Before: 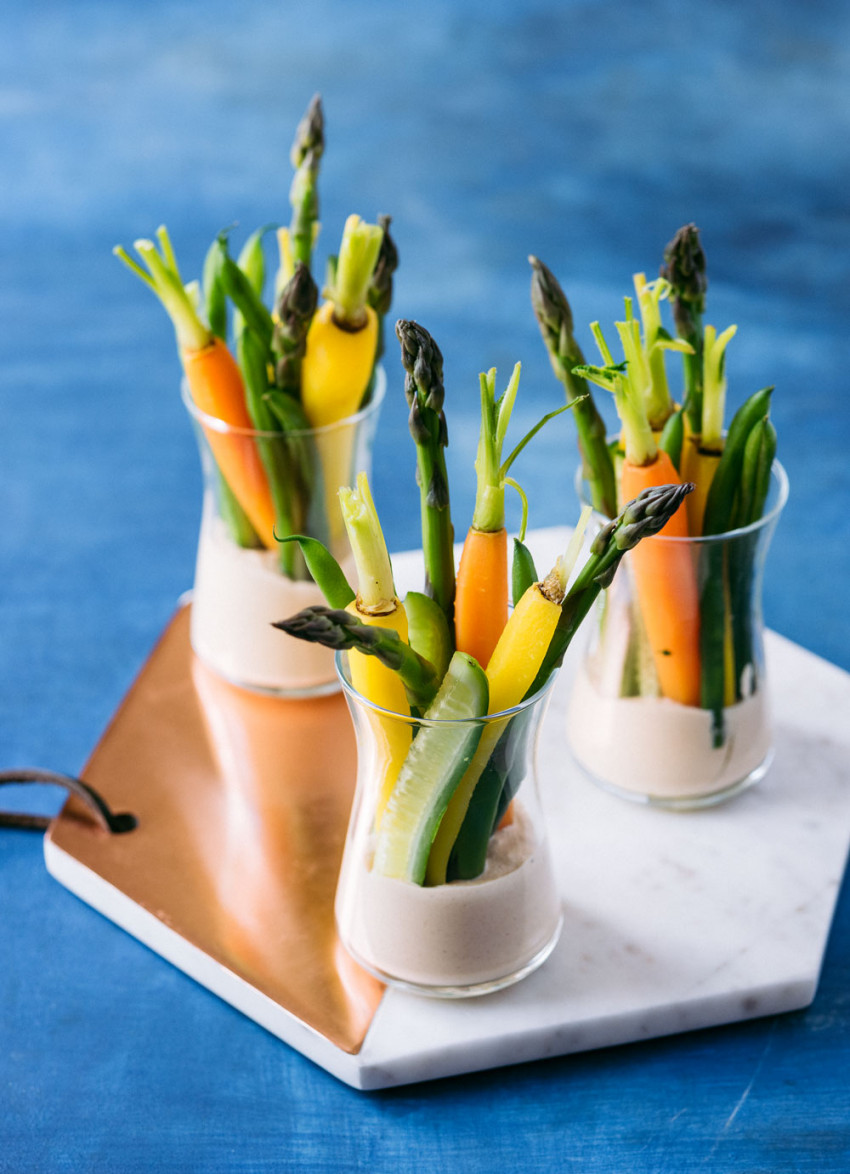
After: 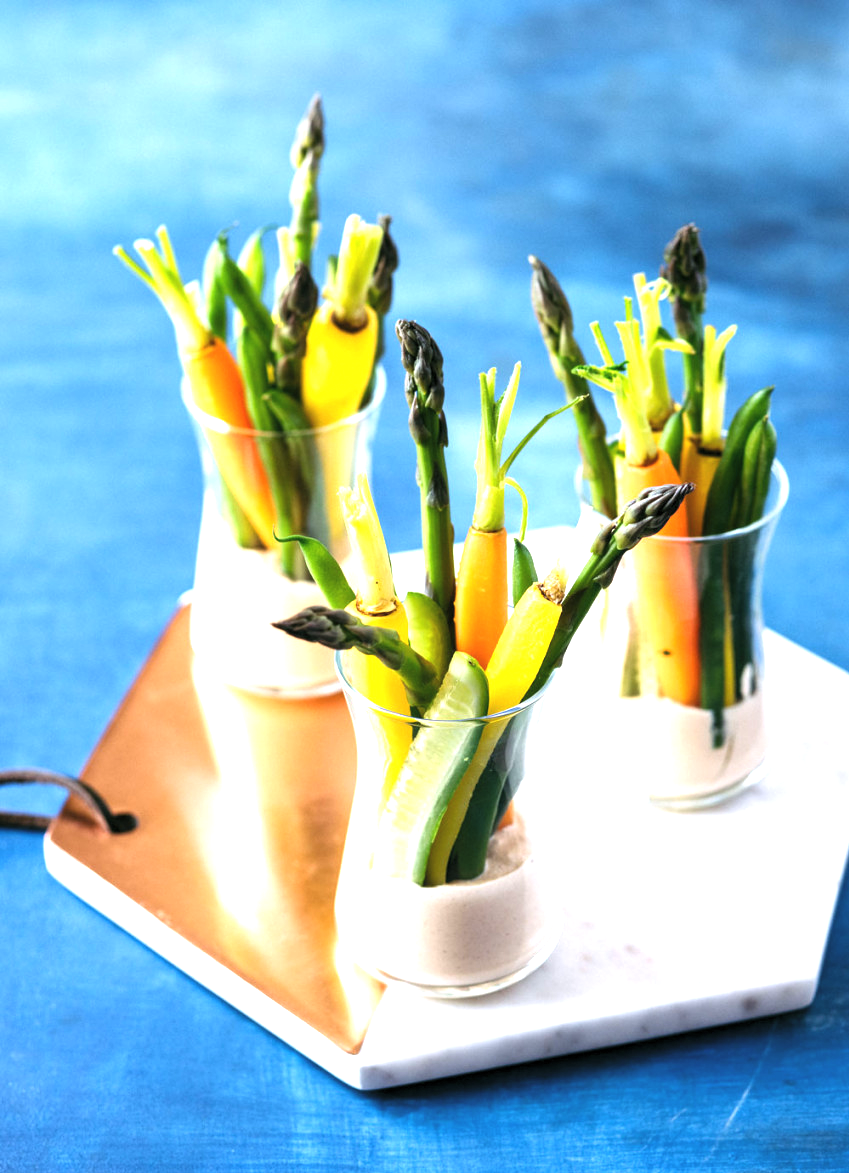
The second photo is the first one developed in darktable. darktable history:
levels: mode automatic, black 0.023%, white 99.97%, levels [0.062, 0.494, 0.925]
exposure: black level correction -0.002, exposure 1.115 EV, compensate highlight preservation false
